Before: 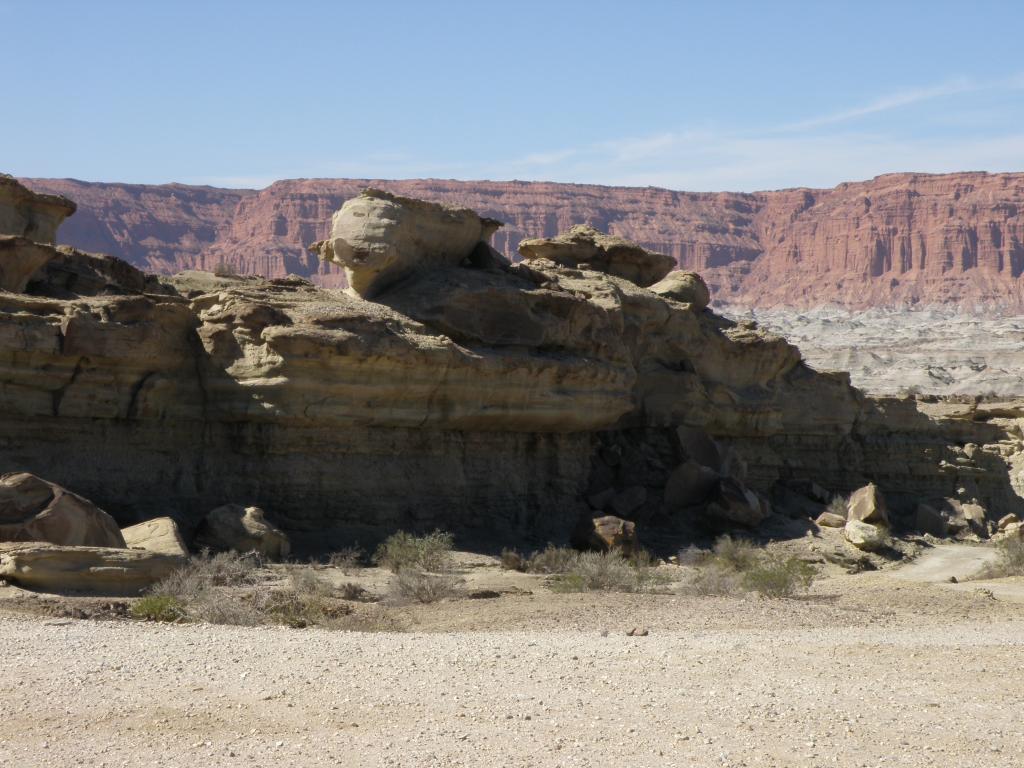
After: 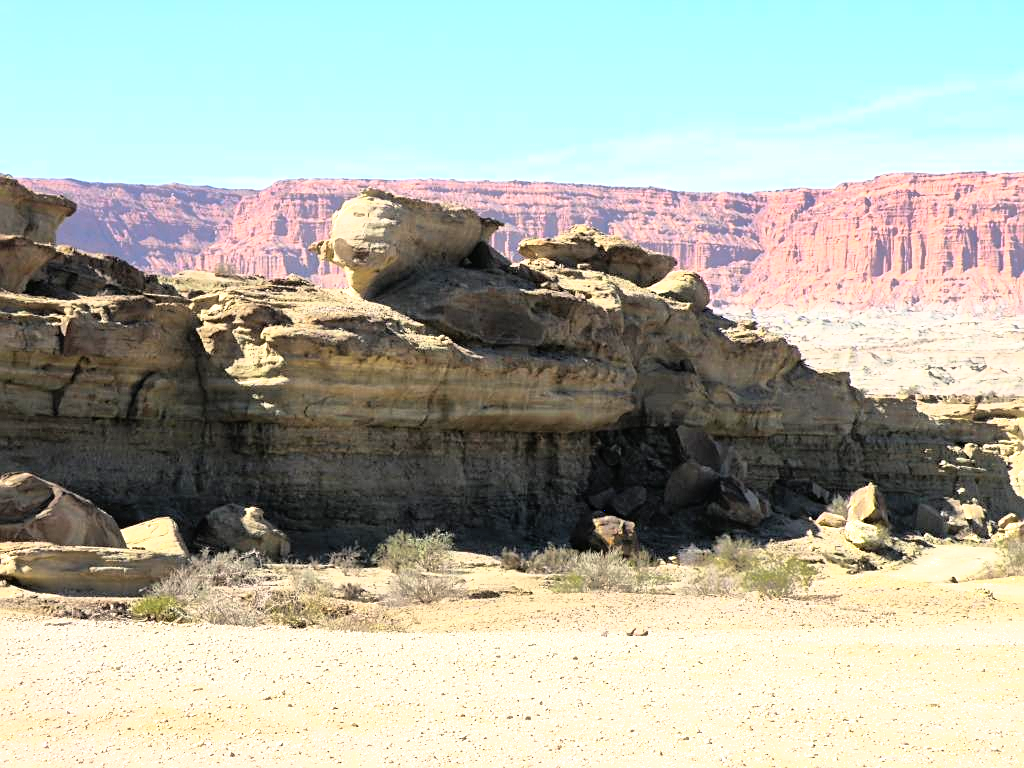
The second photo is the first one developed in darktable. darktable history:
shadows and highlights: on, module defaults
sharpen: on, module defaults
exposure: black level correction 0.001, exposure 0.499 EV, compensate highlight preservation false
base curve: curves: ch0 [(0, 0) (0.007, 0.004) (0.027, 0.03) (0.046, 0.07) (0.207, 0.54) (0.442, 0.872) (0.673, 0.972) (1, 1)]
